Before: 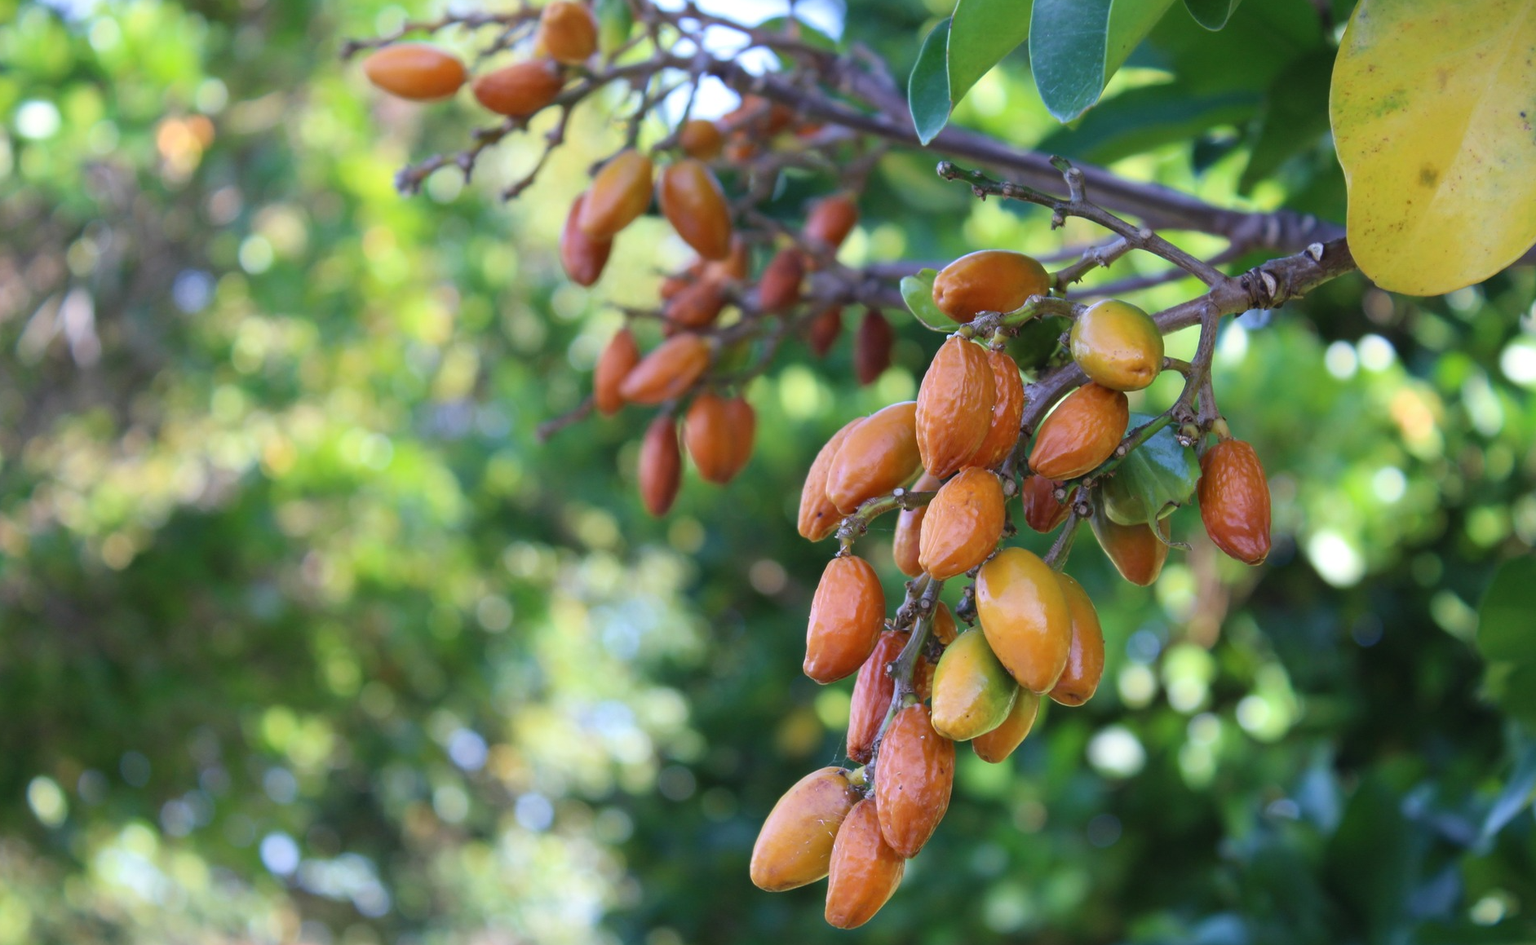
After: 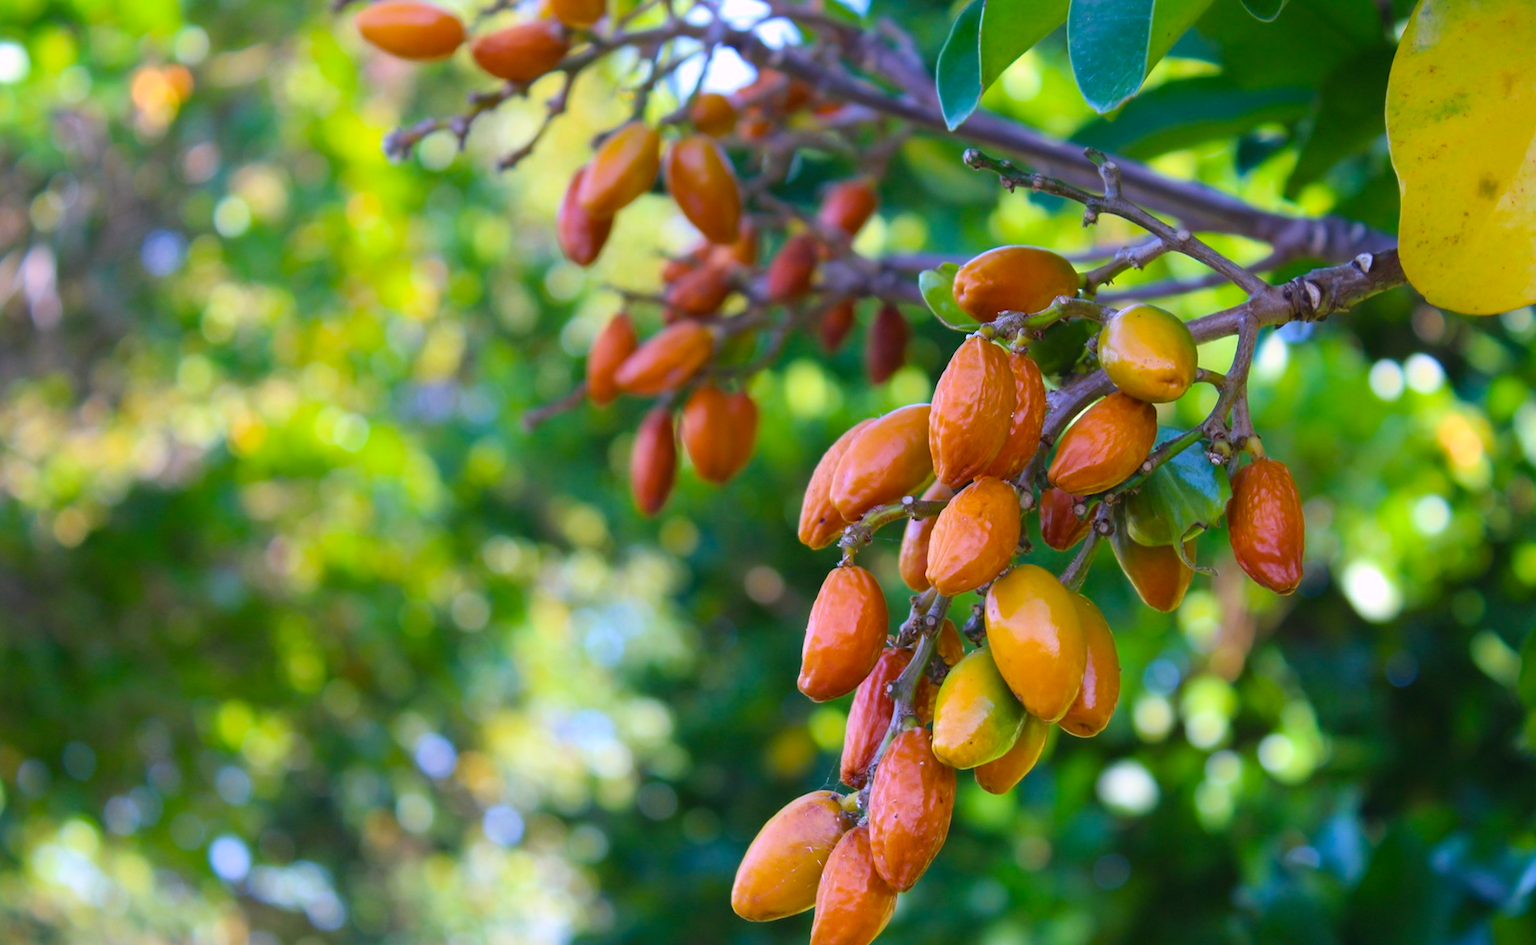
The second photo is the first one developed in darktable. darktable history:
color balance rgb: highlights gain › chroma 1.548%, highlights gain › hue 306.31°, perceptual saturation grading › global saturation 25.039%, global vibrance 34.787%
crop and rotate: angle -2.47°
